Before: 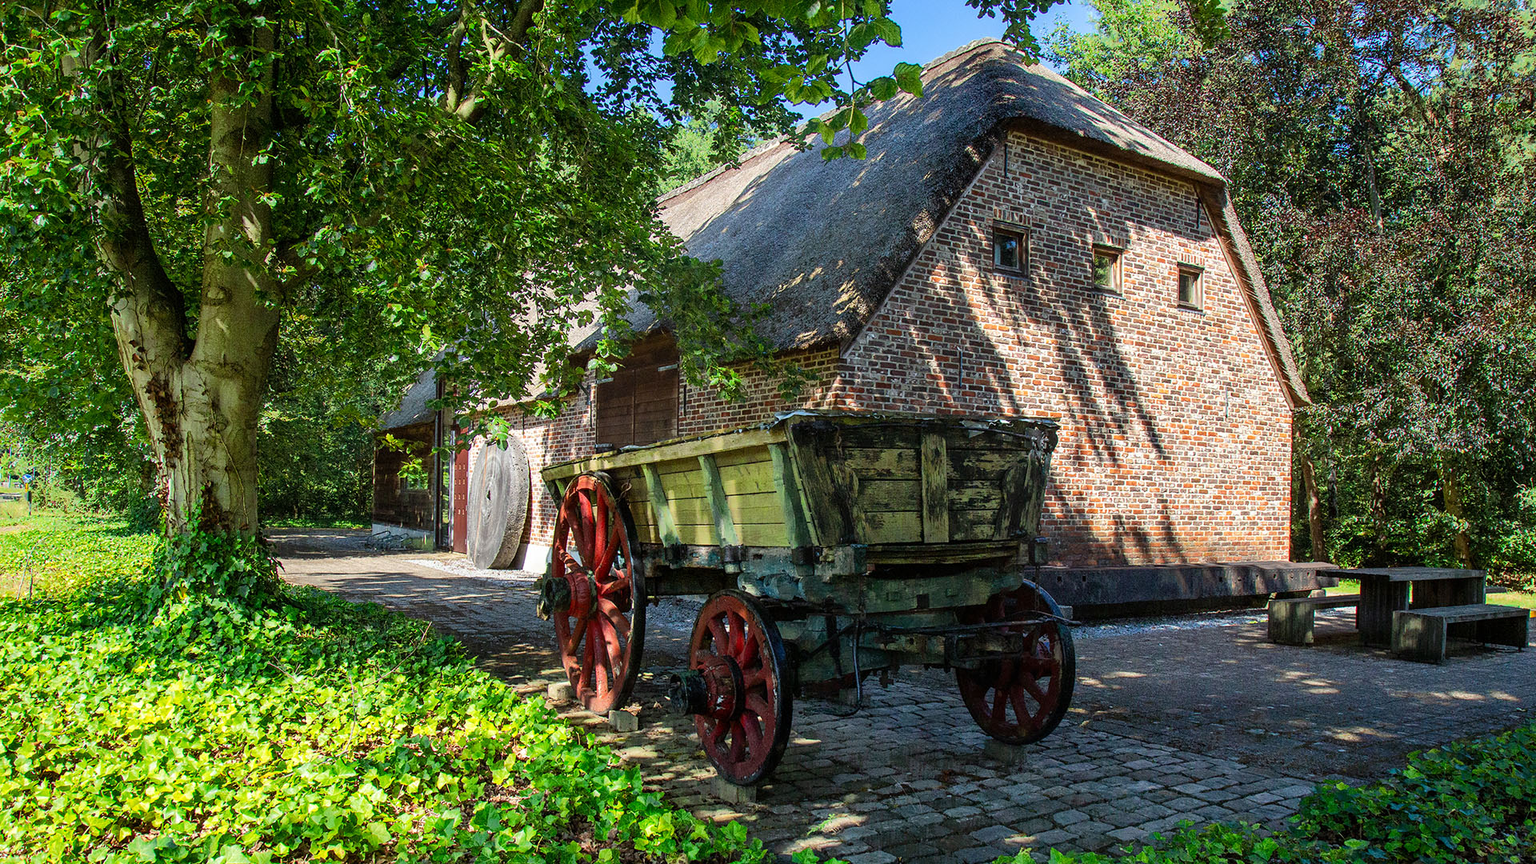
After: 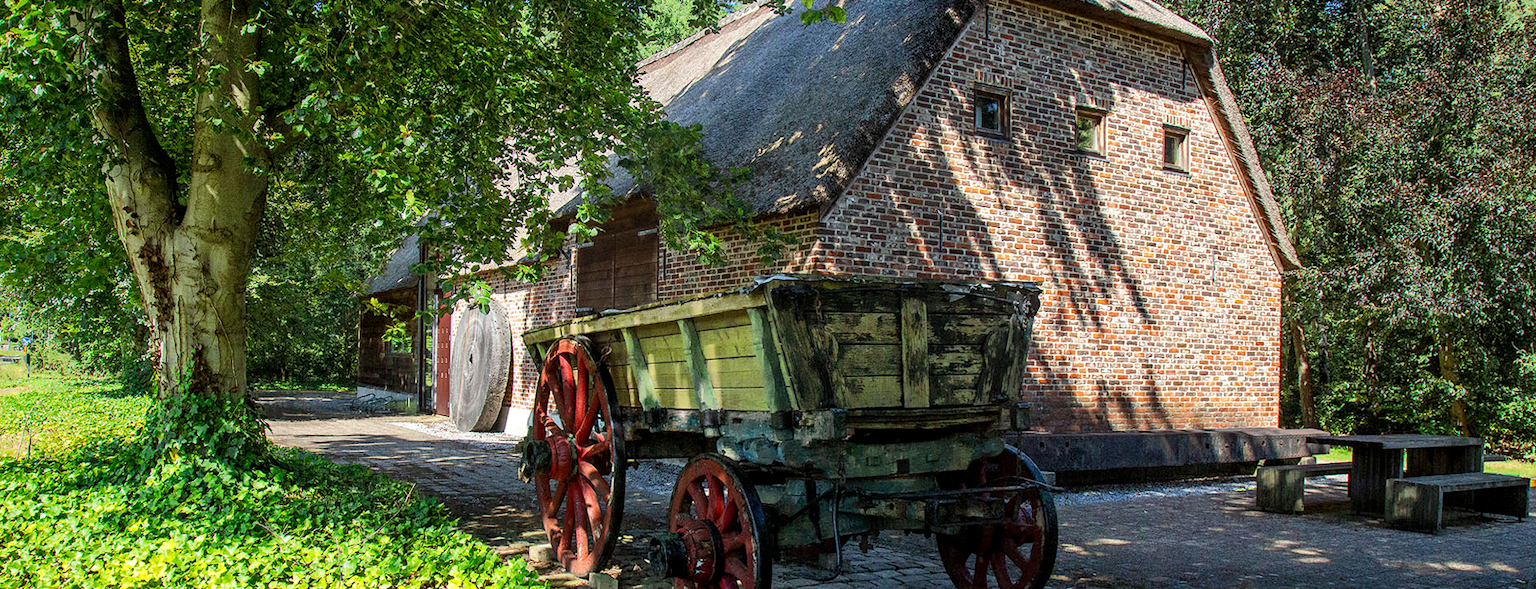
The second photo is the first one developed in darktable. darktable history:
crop: top 16.727%, bottom 16.727%
rotate and perspective: lens shift (horizontal) -0.055, automatic cropping off
local contrast: highlights 100%, shadows 100%, detail 120%, midtone range 0.2
